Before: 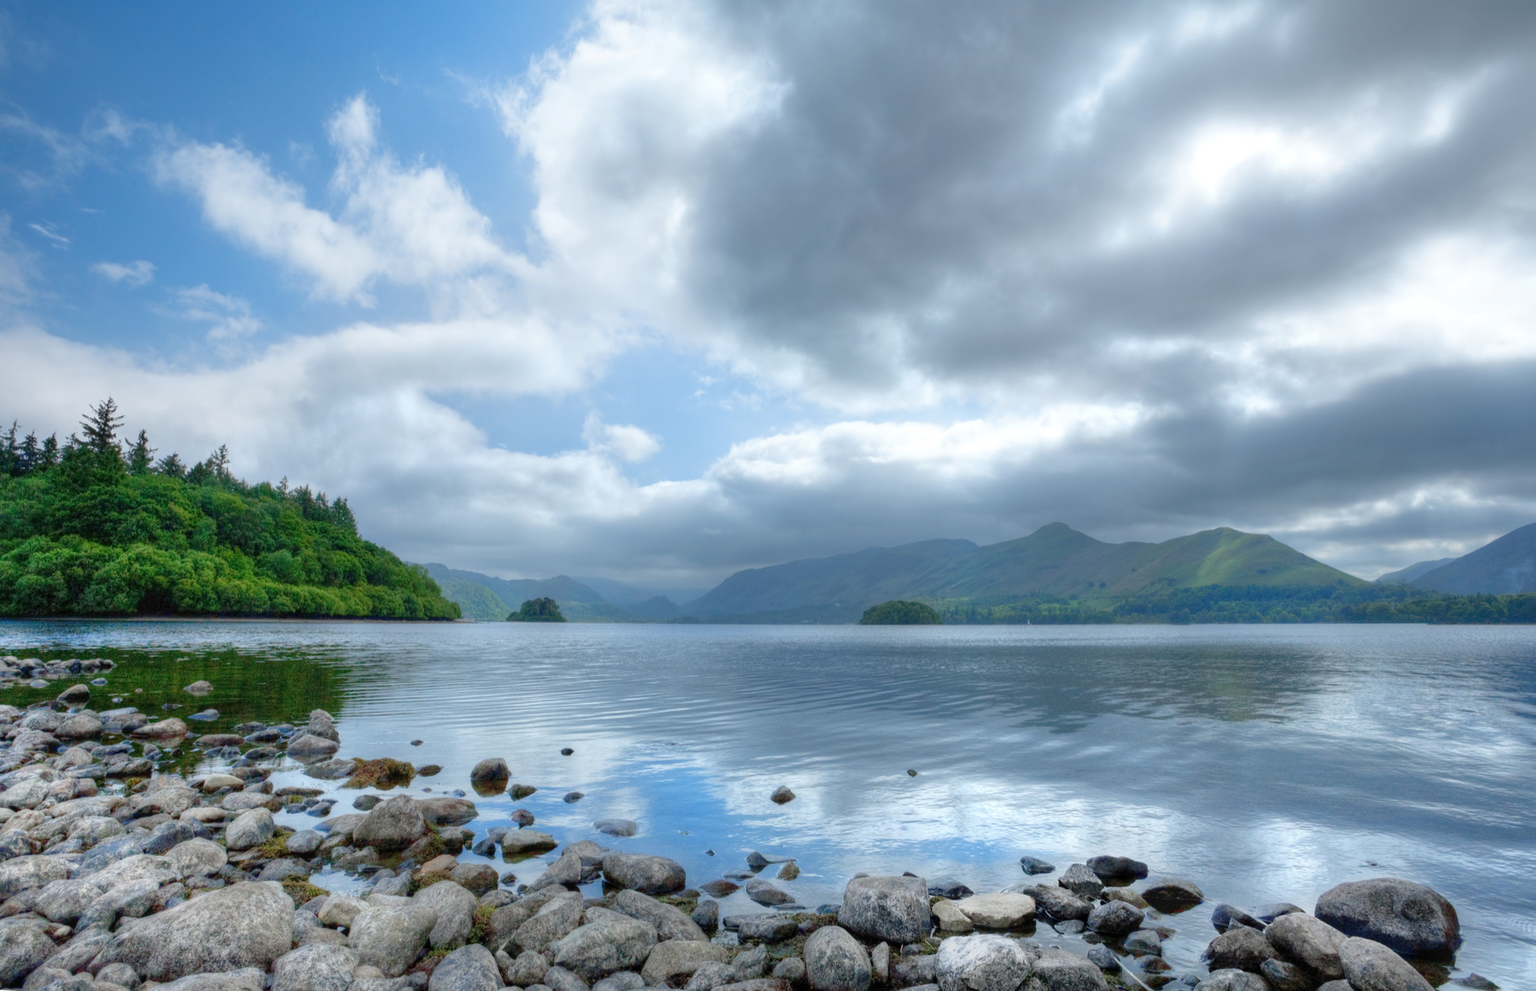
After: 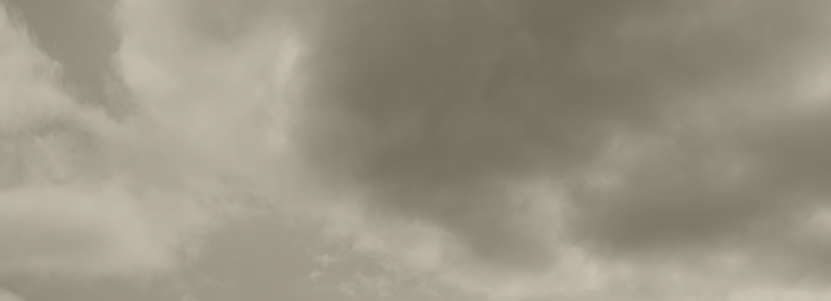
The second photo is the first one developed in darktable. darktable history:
colorize: hue 41.44°, saturation 22%, source mix 60%, lightness 10.61%
haze removal: compatibility mode true, adaptive false
crop: left 28.64%, top 16.832%, right 26.637%, bottom 58.055%
color balance rgb: shadows lift › chroma 4.41%, shadows lift › hue 27°, power › chroma 2.5%, power › hue 70°, highlights gain › chroma 1%, highlights gain › hue 27°, saturation formula JzAzBz (2021)
color zones: curves: ch0 [(0, 0.5) (0.143, 0.52) (0.286, 0.5) (0.429, 0.5) (0.571, 0.5) (0.714, 0.5) (0.857, 0.5) (1, 0.5)]; ch1 [(0, 0.489) (0.155, 0.45) (0.286, 0.466) (0.429, 0.5) (0.571, 0.5) (0.714, 0.5) (0.857, 0.5) (1, 0.489)]
exposure: black level correction 0.001, exposure 0.5 EV, compensate exposure bias true, compensate highlight preservation false
